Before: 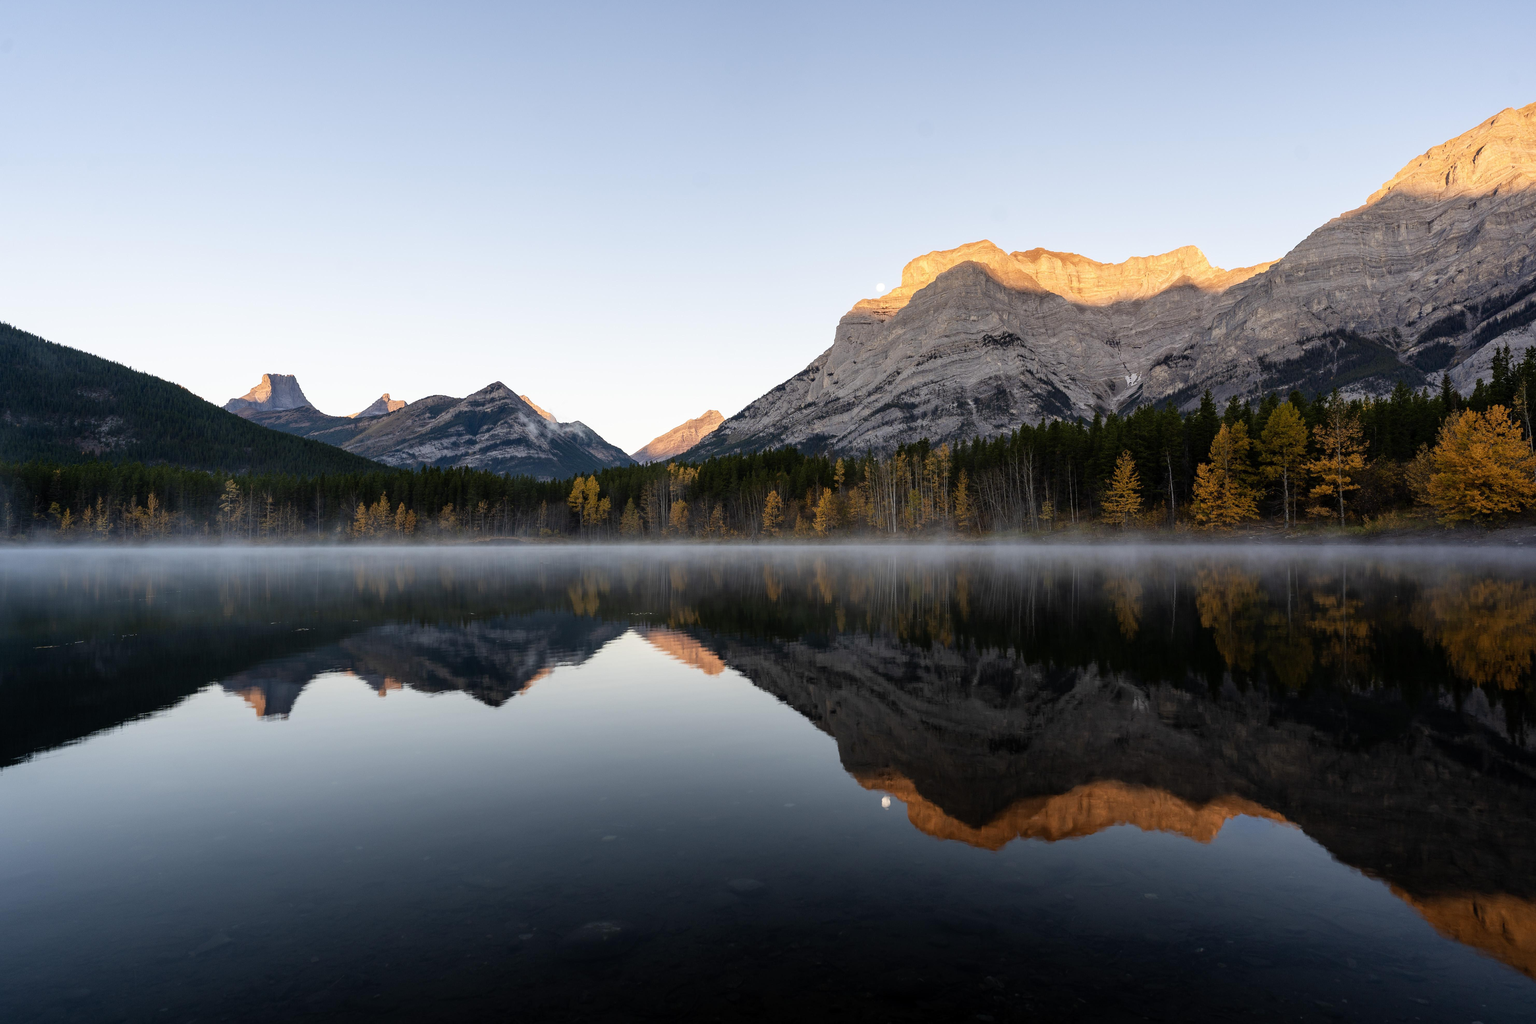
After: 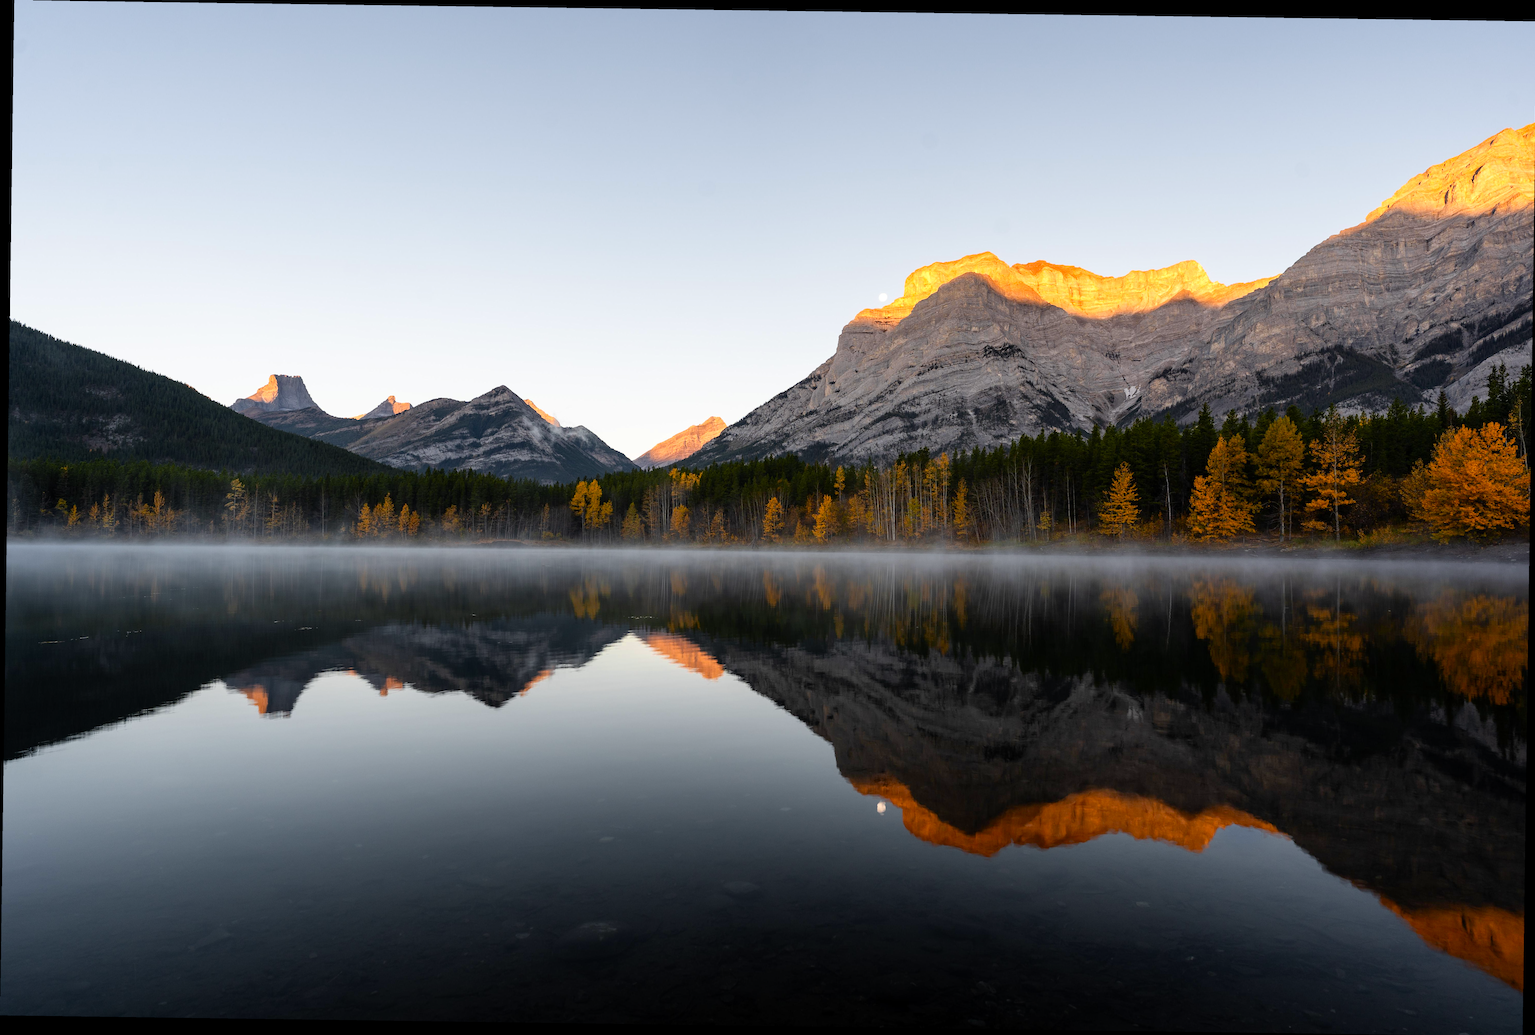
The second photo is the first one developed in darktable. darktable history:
rotate and perspective: rotation 0.8°, automatic cropping off
color zones: curves: ch0 [(0, 0.511) (0.143, 0.531) (0.286, 0.56) (0.429, 0.5) (0.571, 0.5) (0.714, 0.5) (0.857, 0.5) (1, 0.5)]; ch1 [(0, 0.525) (0.143, 0.705) (0.286, 0.715) (0.429, 0.35) (0.571, 0.35) (0.714, 0.35) (0.857, 0.4) (1, 0.4)]; ch2 [(0, 0.572) (0.143, 0.512) (0.286, 0.473) (0.429, 0.45) (0.571, 0.5) (0.714, 0.5) (0.857, 0.518) (1, 0.518)]
